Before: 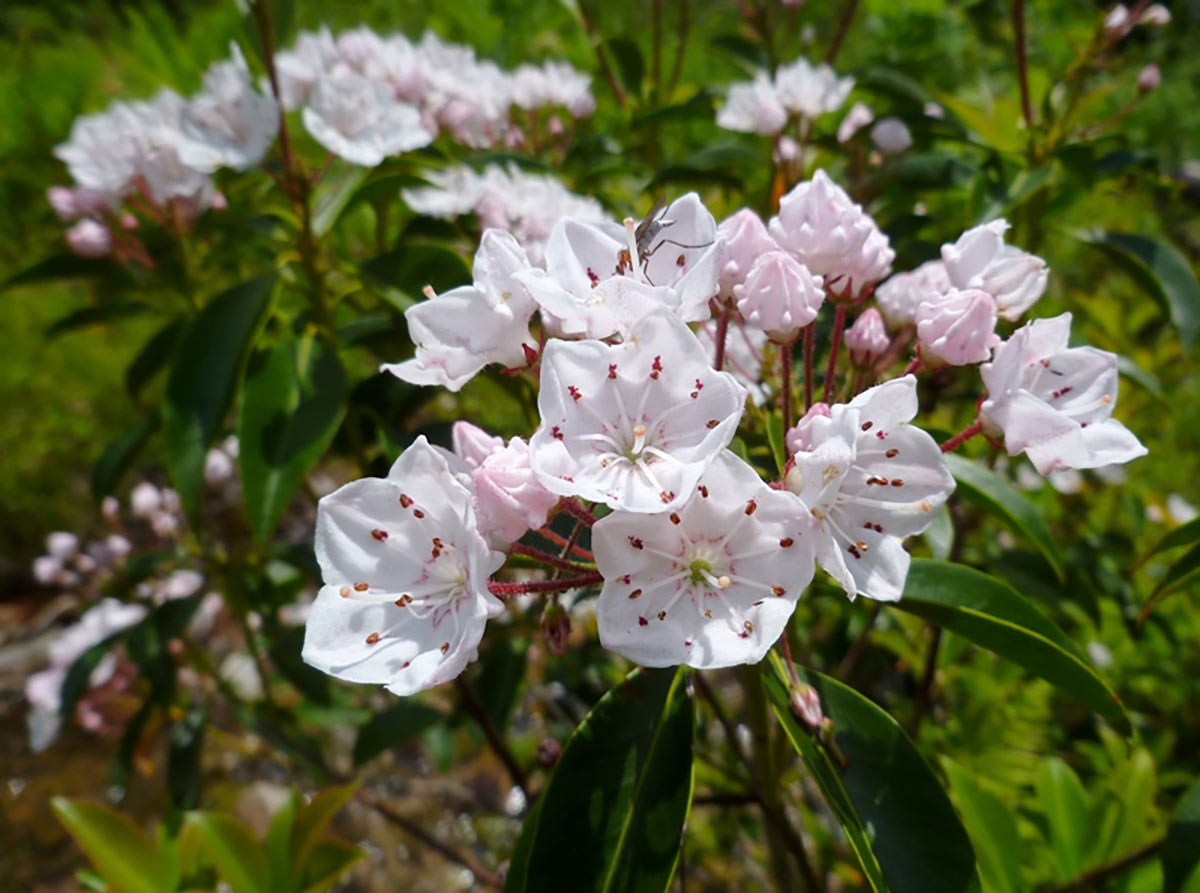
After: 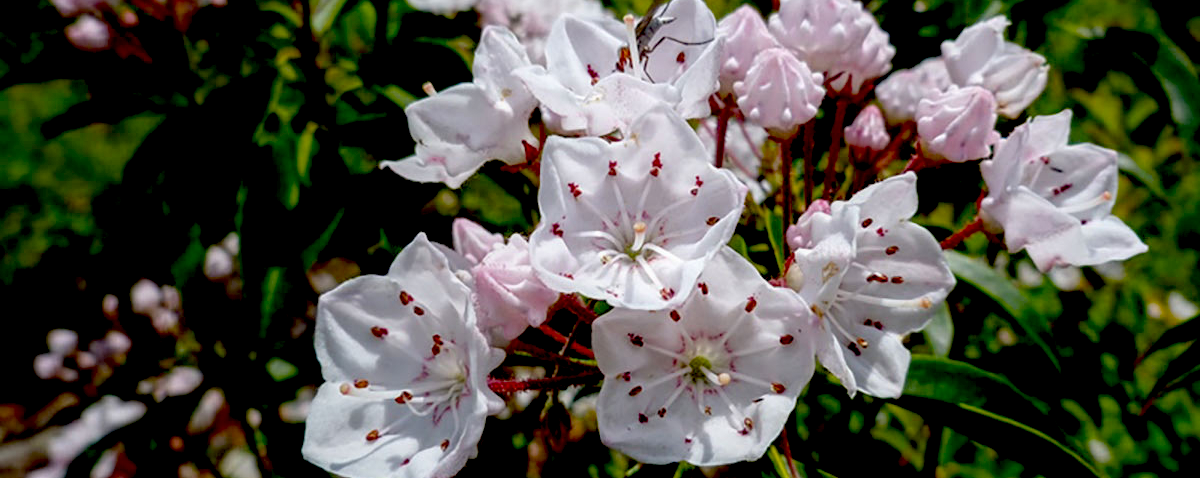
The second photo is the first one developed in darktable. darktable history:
local contrast: on, module defaults
exposure: black level correction 0.054, exposure -0.034 EV, compensate exposure bias true, compensate highlight preservation false
crop and rotate: top 22.745%, bottom 23.632%
